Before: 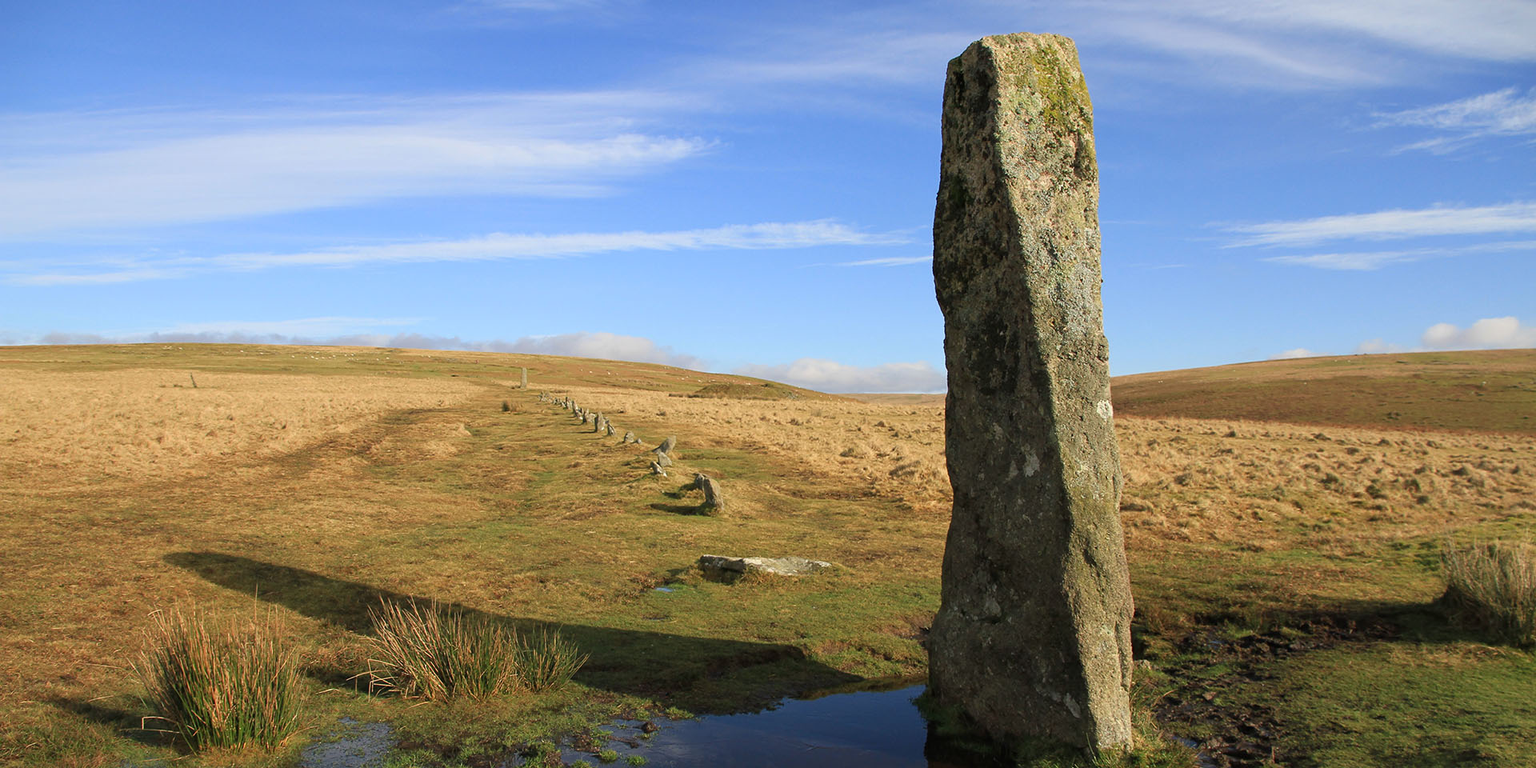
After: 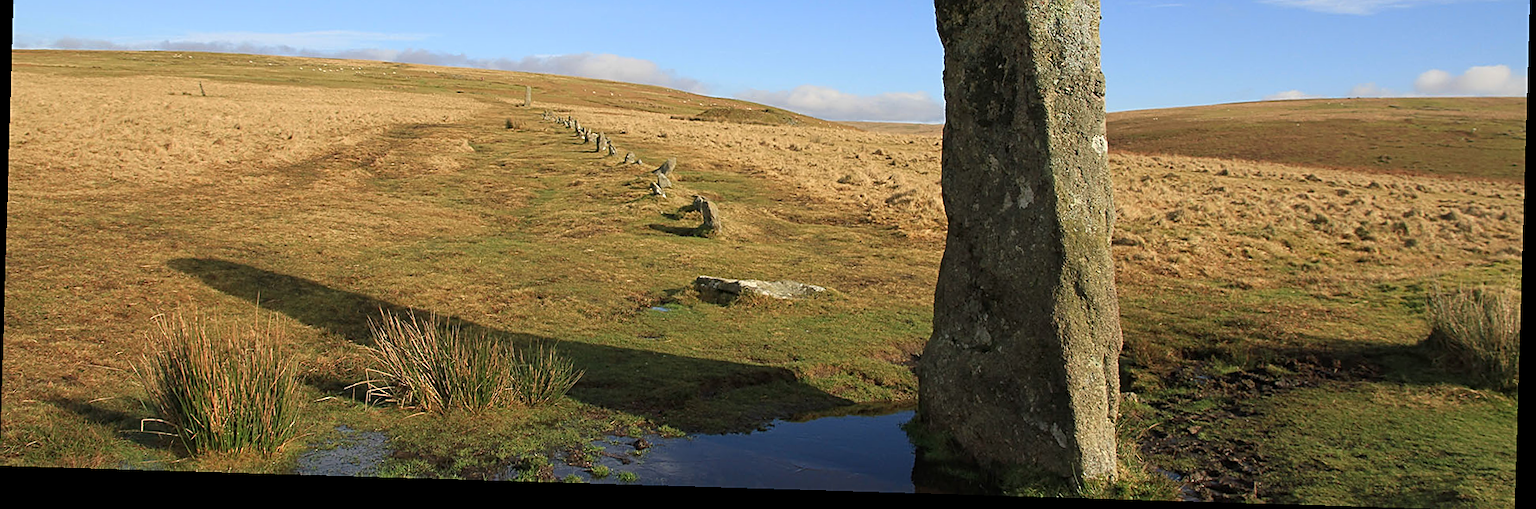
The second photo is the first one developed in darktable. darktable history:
sharpen: on, module defaults
crop and rotate: top 36.435%
rotate and perspective: rotation 1.72°, automatic cropping off
